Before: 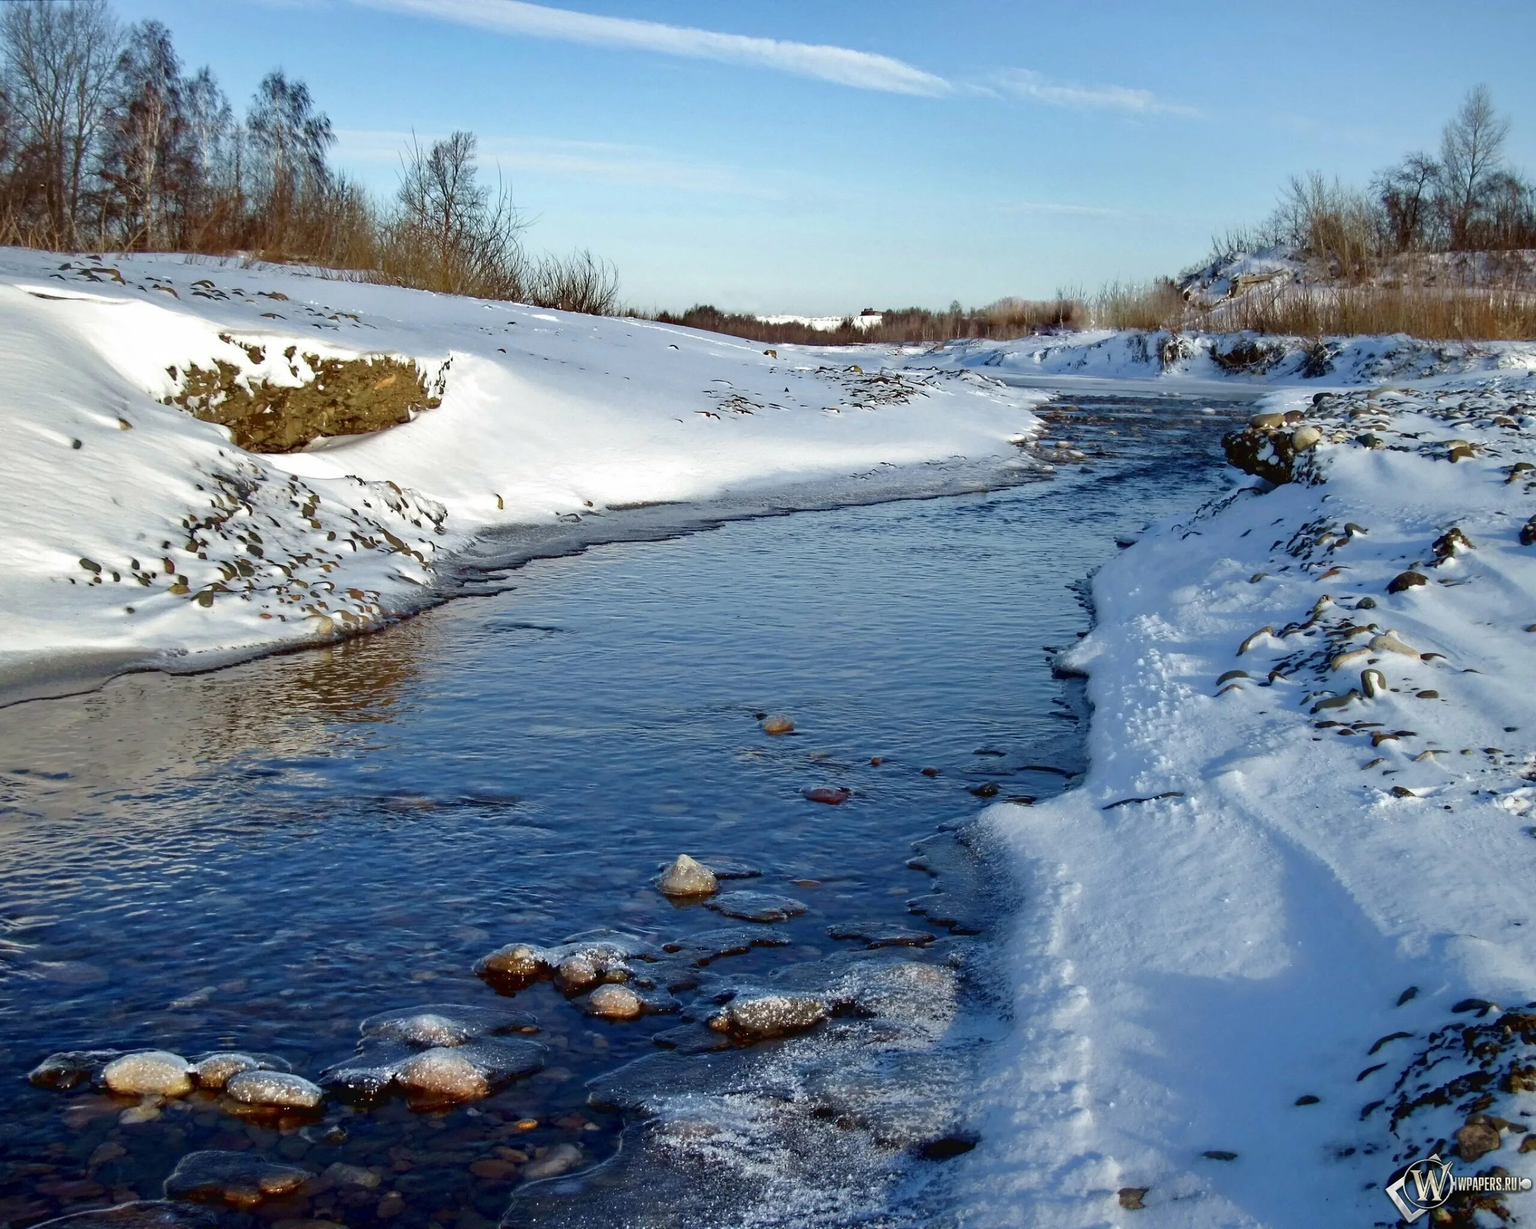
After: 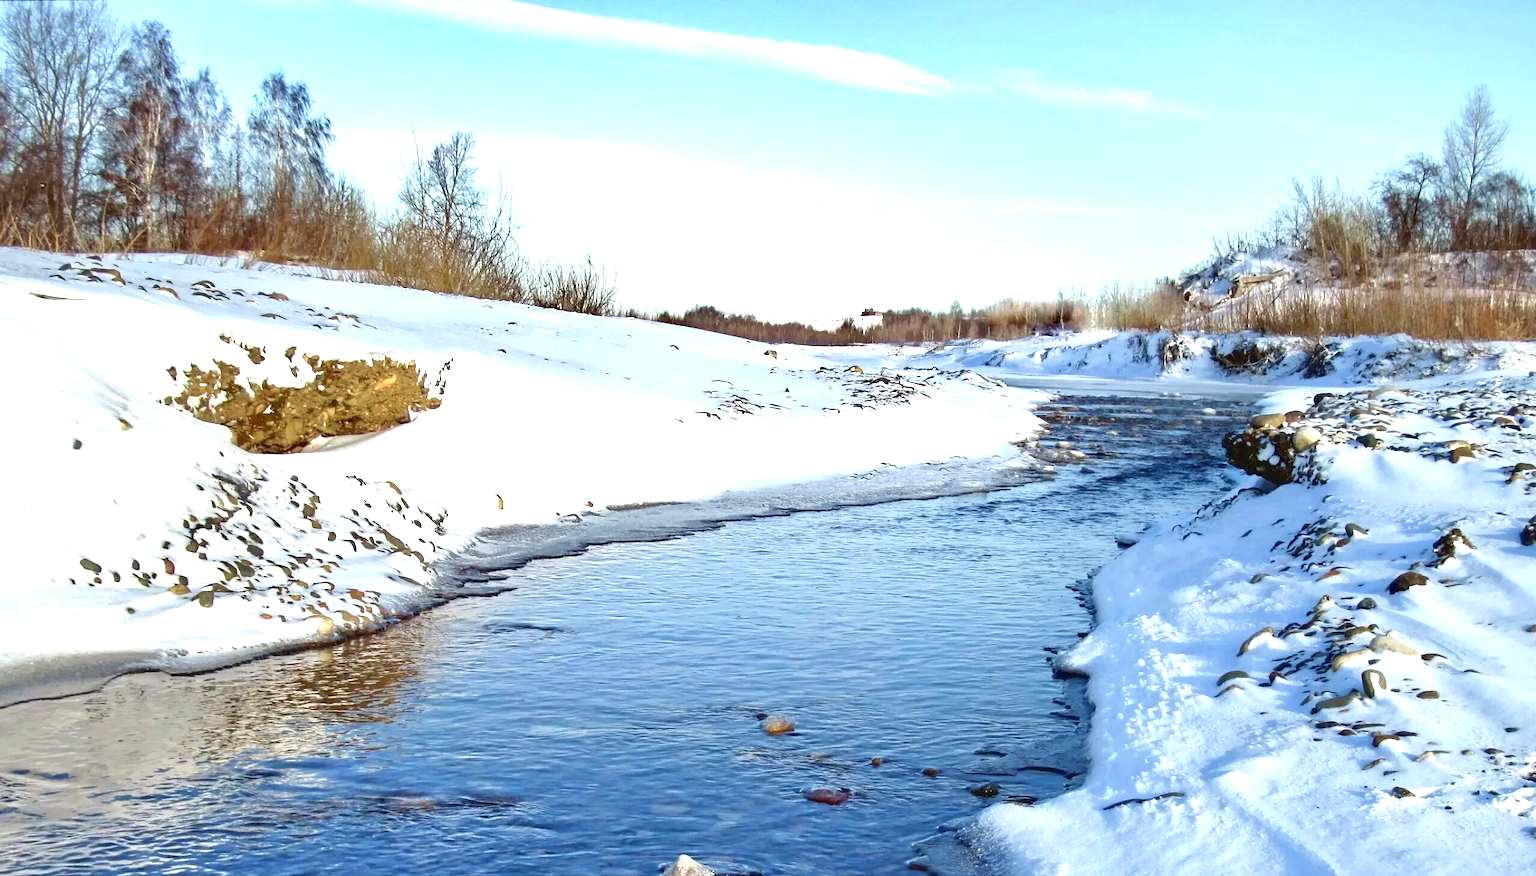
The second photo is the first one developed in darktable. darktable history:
exposure: exposure 1.138 EV, compensate highlight preservation false
crop: bottom 28.71%
